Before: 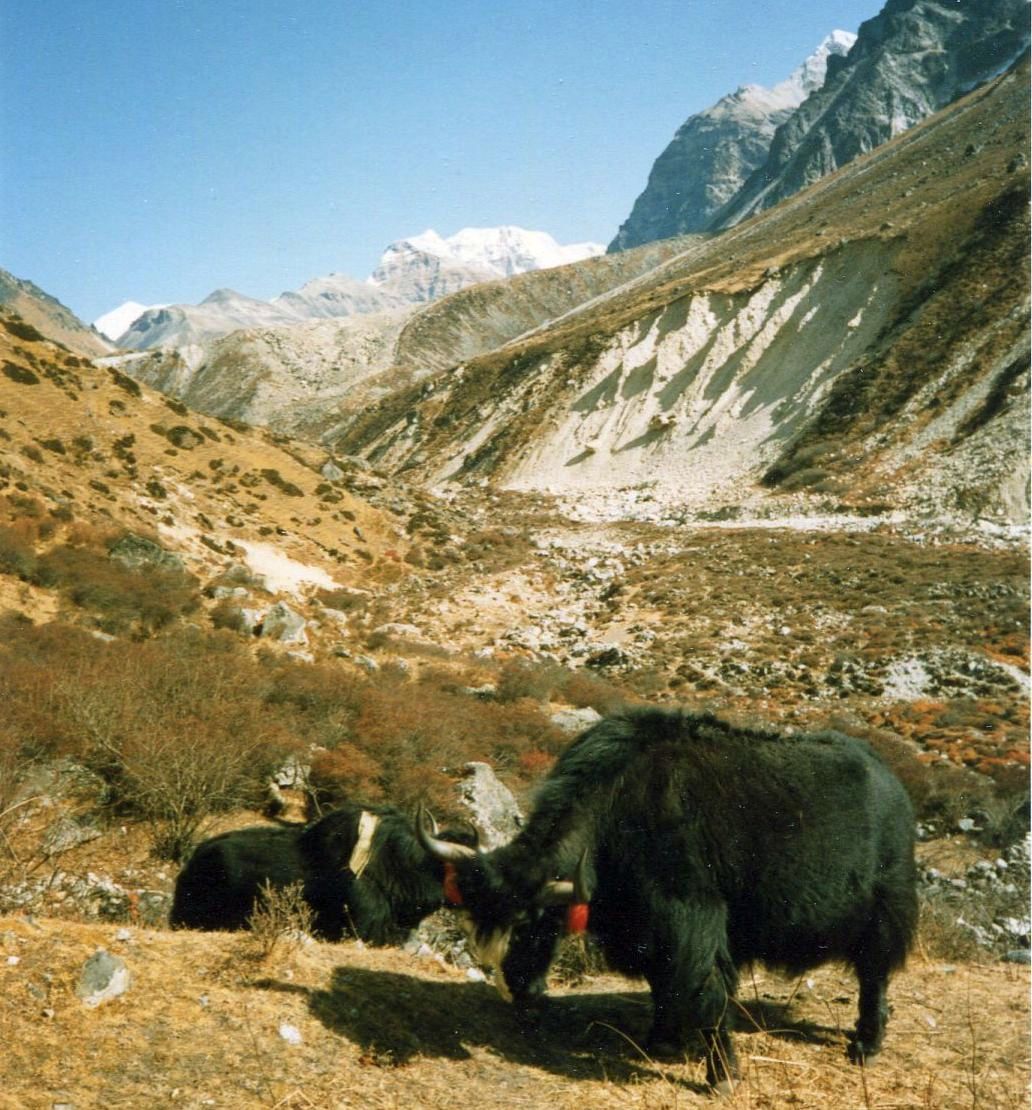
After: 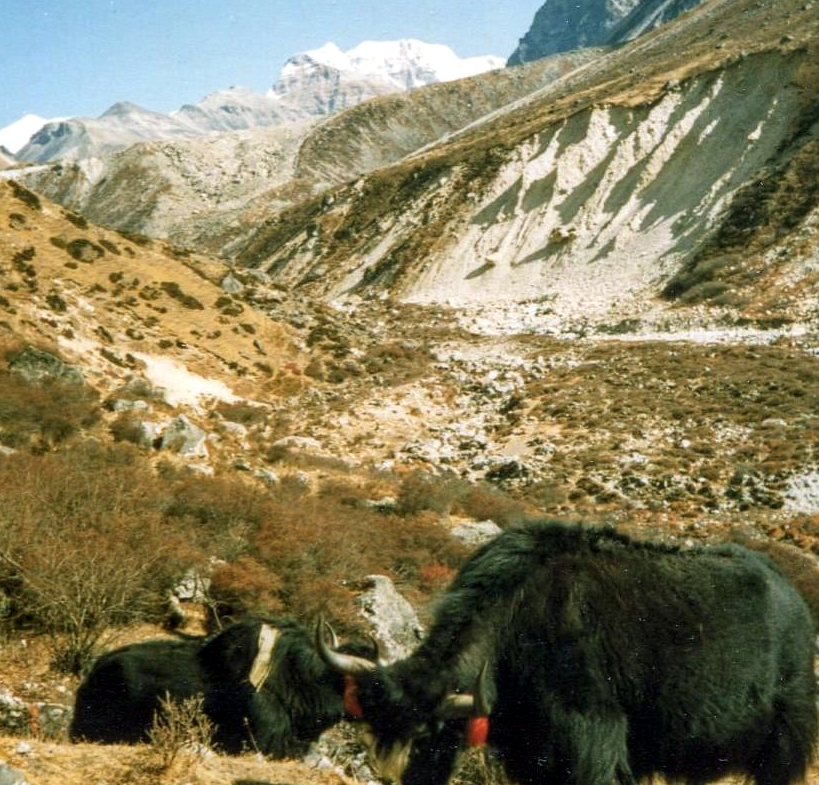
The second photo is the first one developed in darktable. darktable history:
crop: left 9.712%, top 16.928%, right 10.845%, bottom 12.332%
local contrast: on, module defaults
